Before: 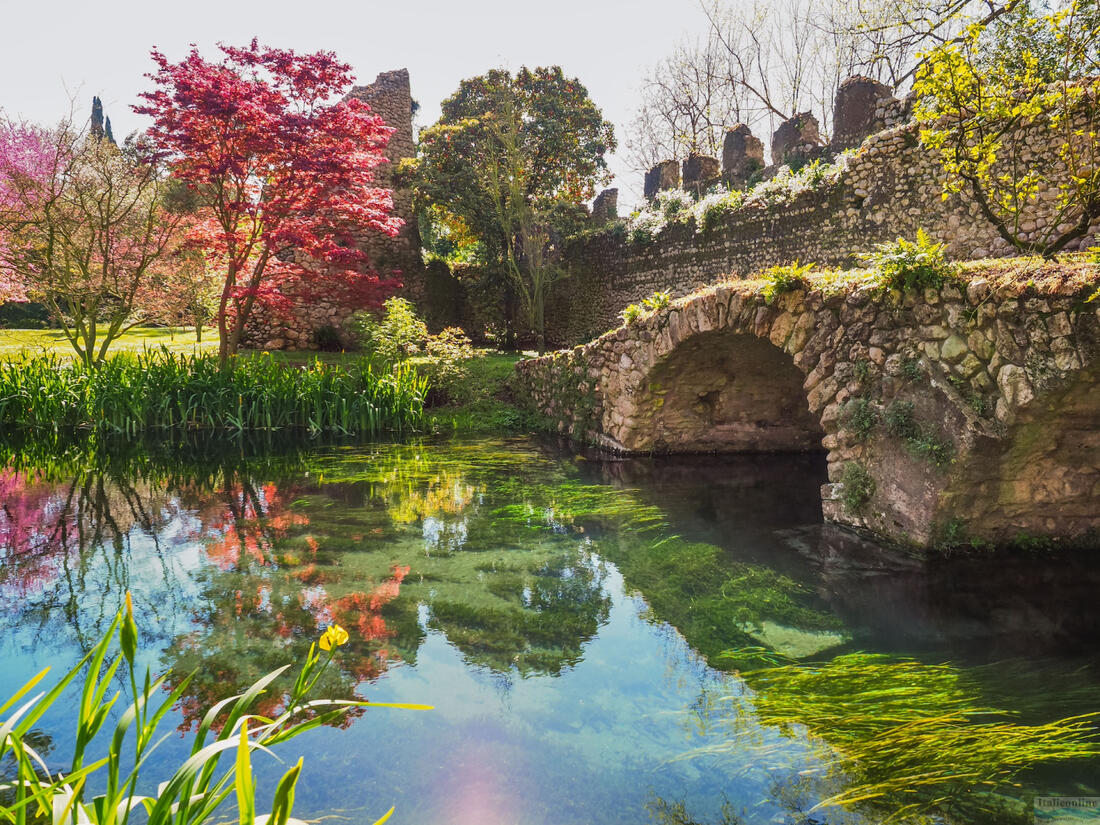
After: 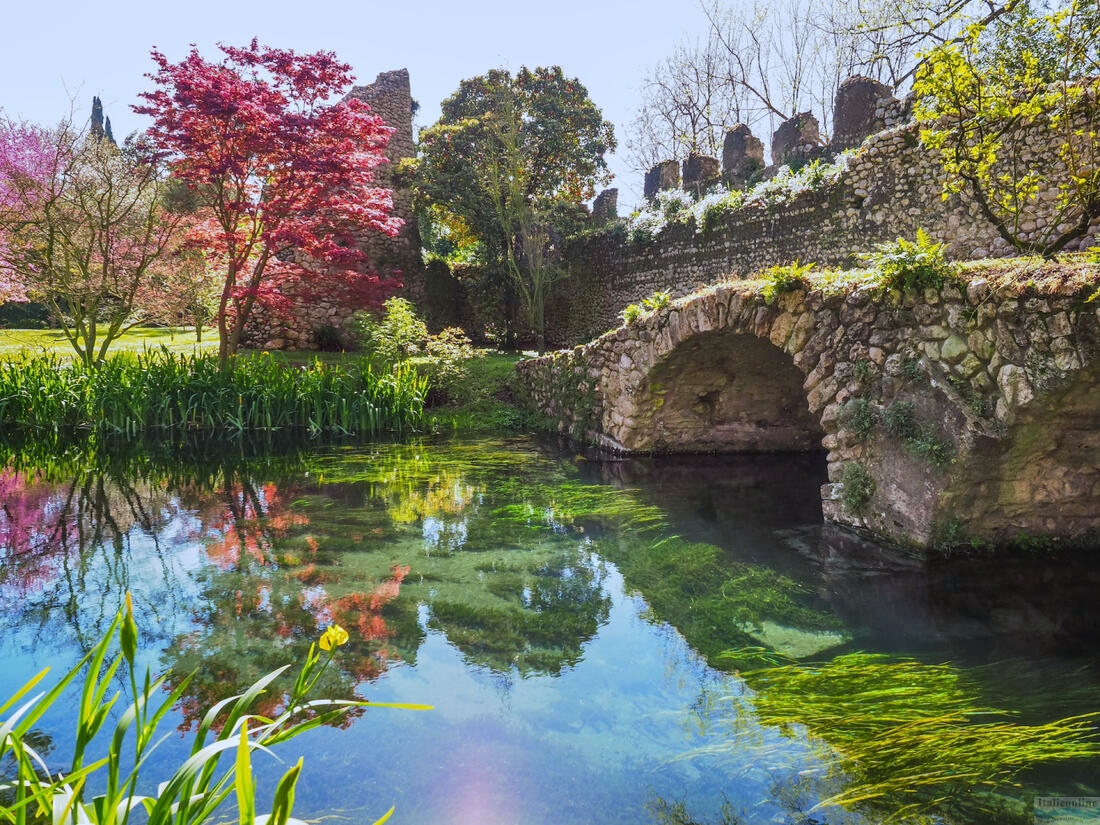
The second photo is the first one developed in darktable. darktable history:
rgb levels: preserve colors max RGB
white balance: red 0.931, blue 1.11
